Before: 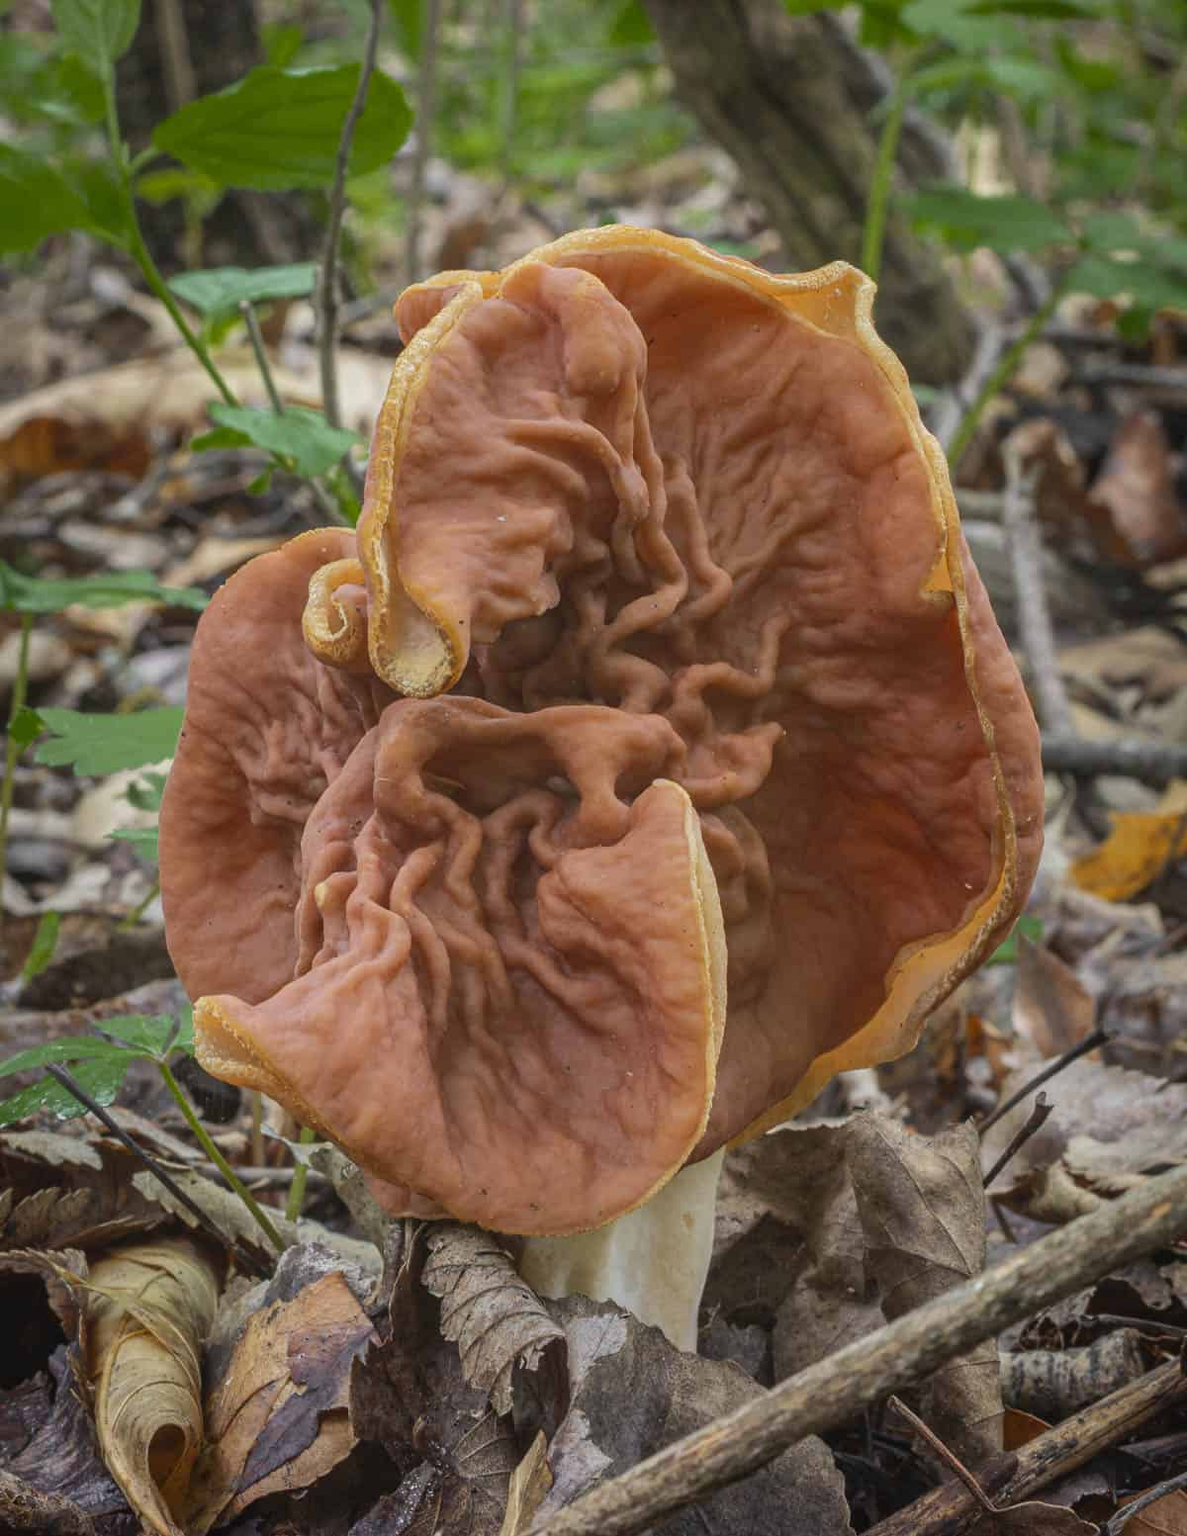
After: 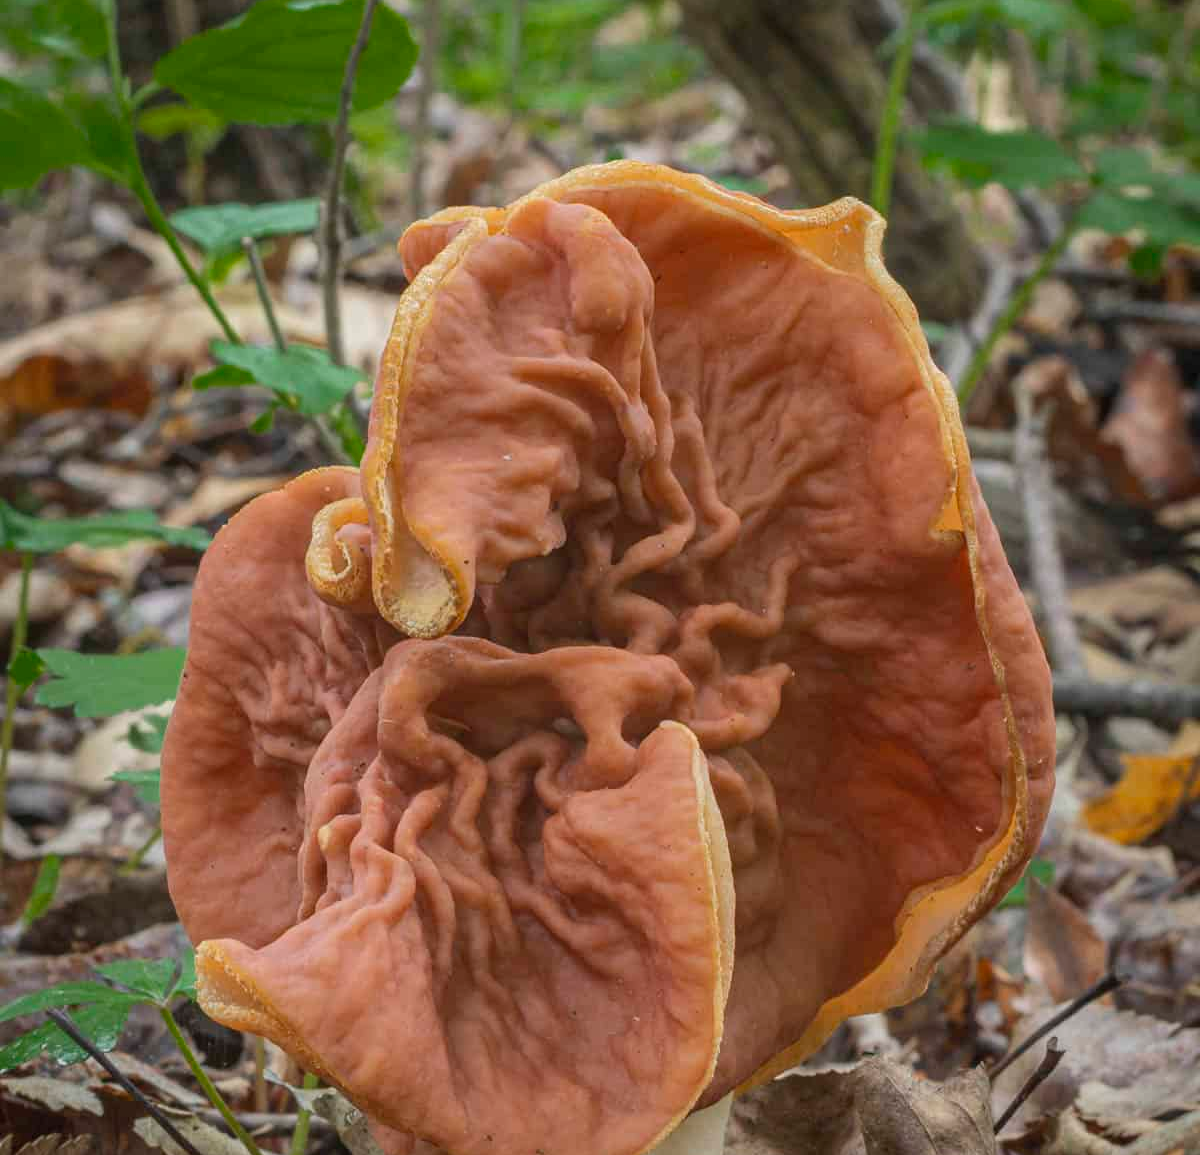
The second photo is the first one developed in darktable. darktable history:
crop: top 4.314%, bottom 21.304%
